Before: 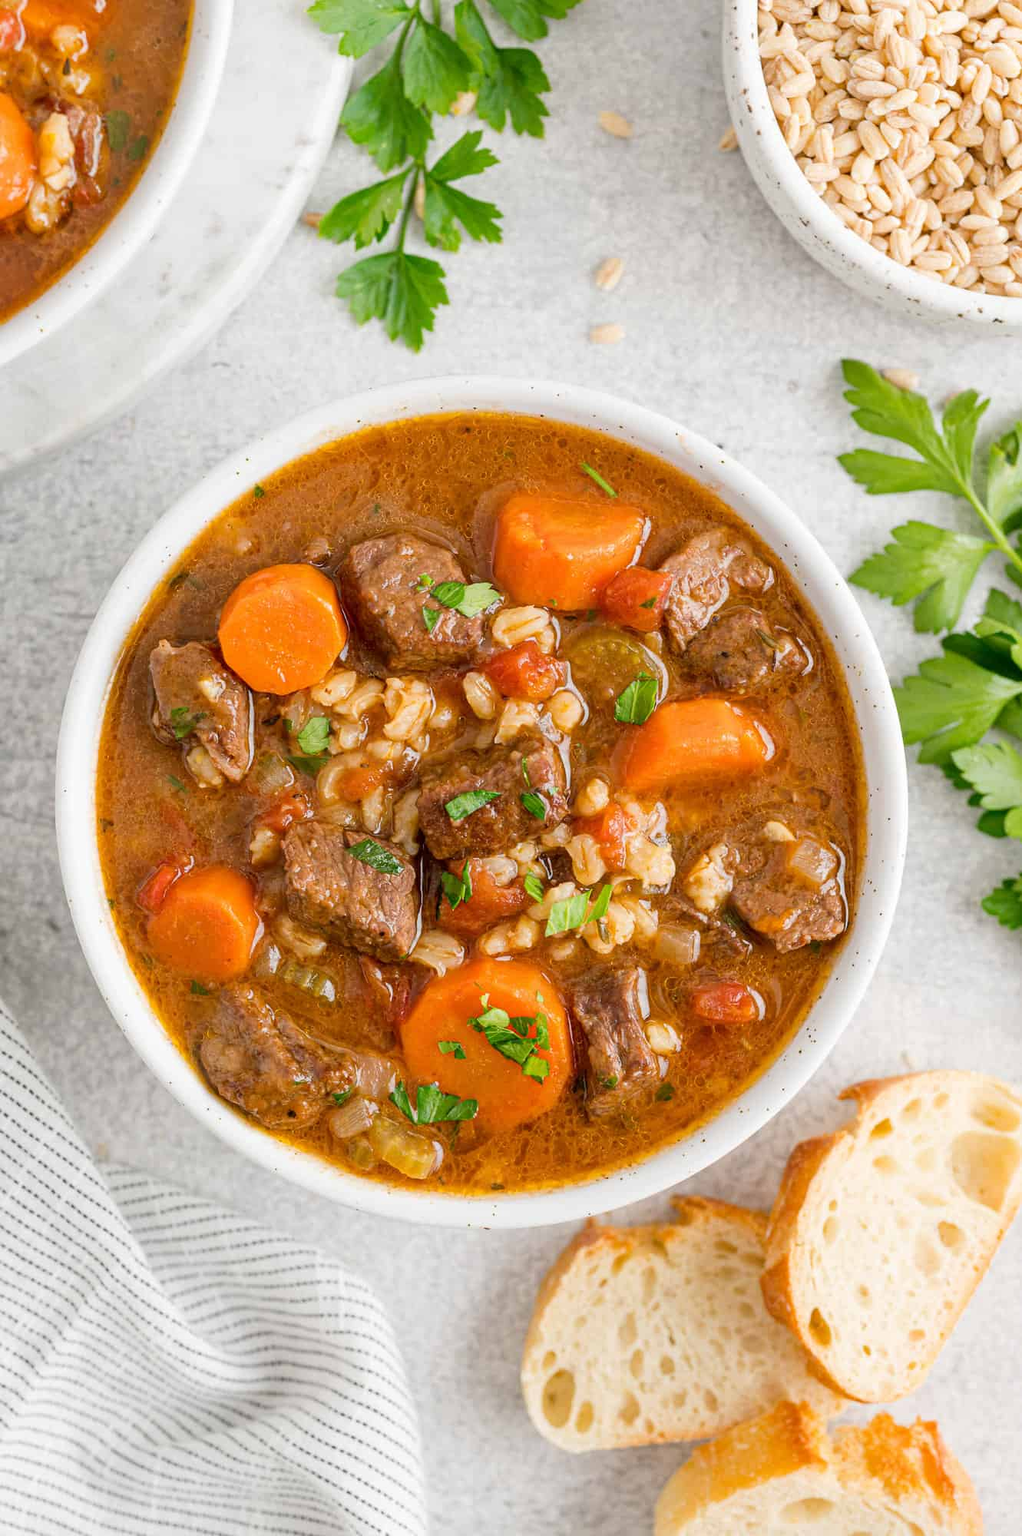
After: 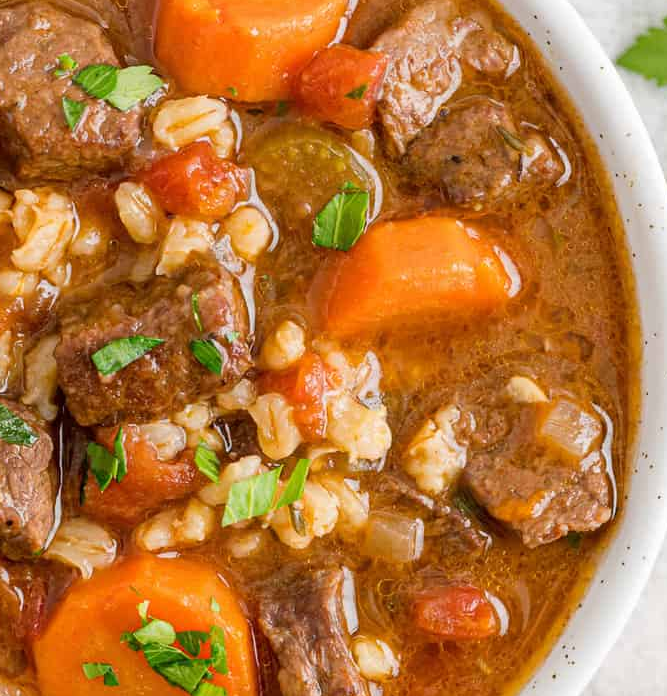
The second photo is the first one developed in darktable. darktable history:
exposure: compensate exposure bias true, compensate highlight preservation false
crop: left 36.685%, top 34.677%, right 13.201%, bottom 30.488%
